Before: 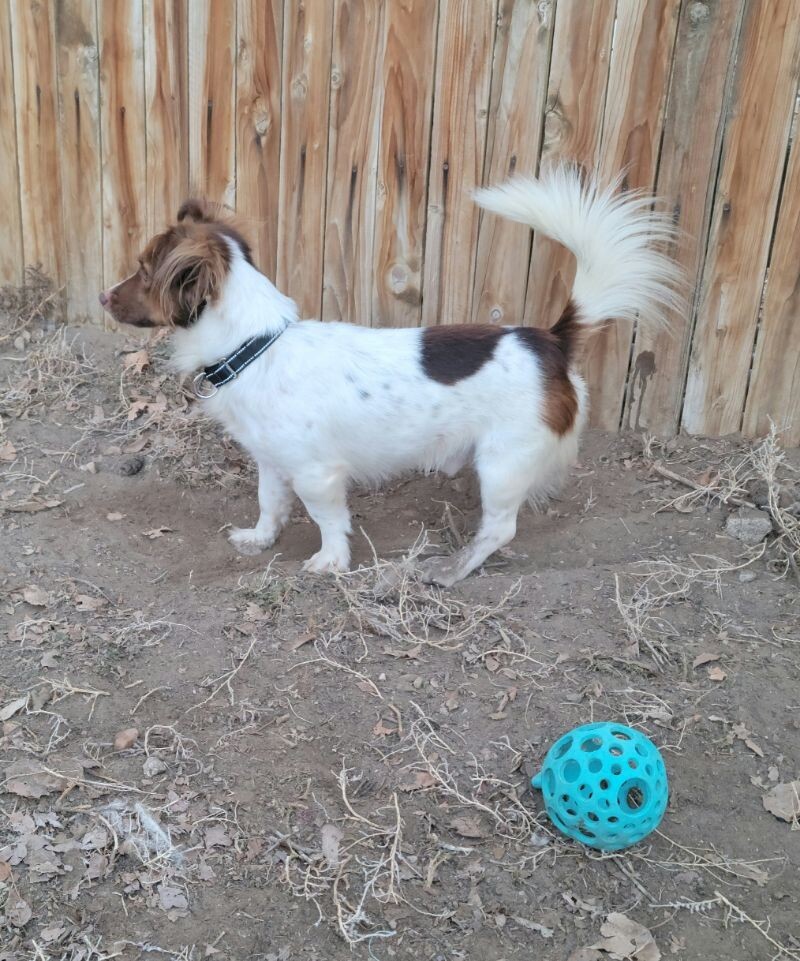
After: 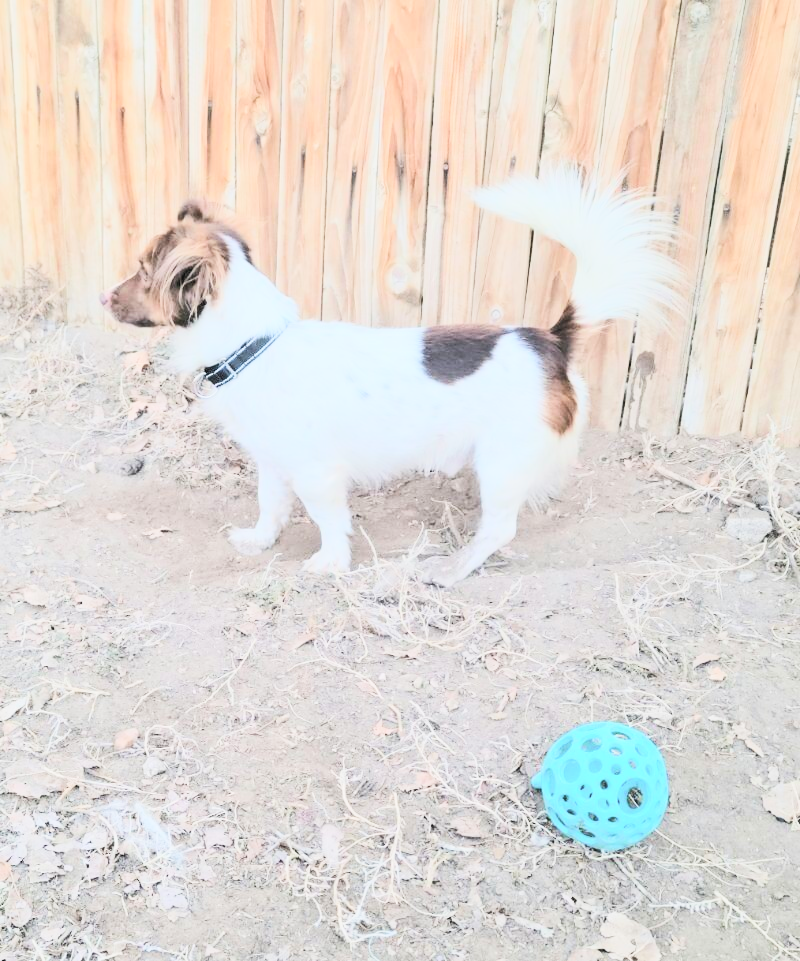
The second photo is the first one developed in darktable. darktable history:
tone equalizer: -8 EV 0.975 EV, -7 EV 0.987 EV, -6 EV 0.961 EV, -5 EV 0.969 EV, -4 EV 0.993 EV, -3 EV 0.749 EV, -2 EV 0.522 EV, -1 EV 0.253 EV, edges refinement/feathering 500, mask exposure compensation -1.57 EV, preserve details no
filmic rgb: black relative exposure -7.65 EV, white relative exposure 4.56 EV, hardness 3.61
contrast brightness saturation: contrast 0.372, brightness 0.534
